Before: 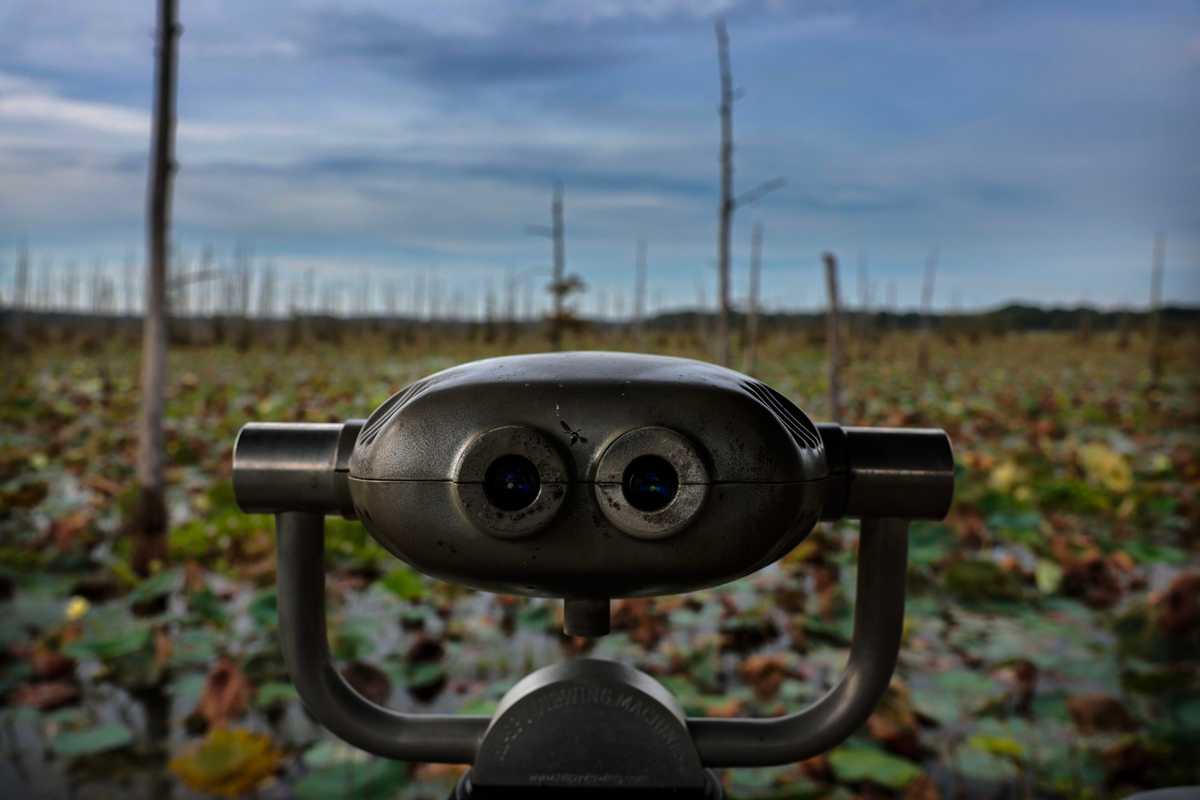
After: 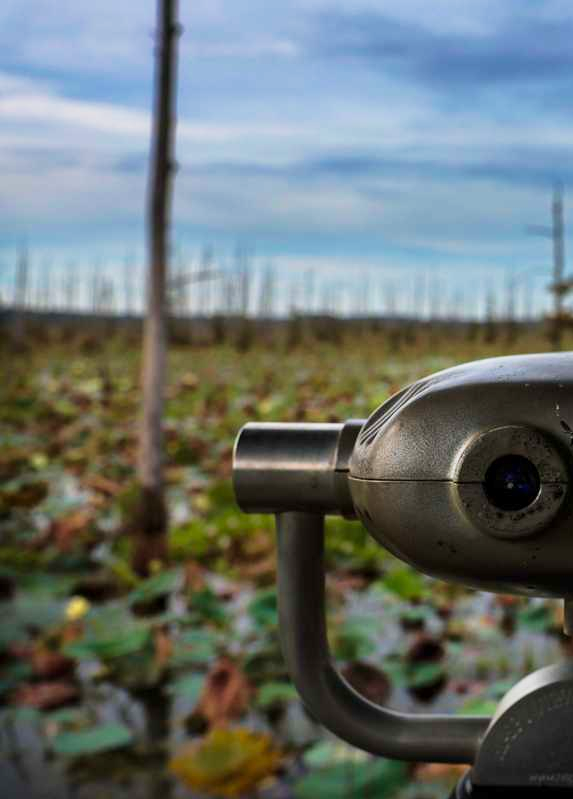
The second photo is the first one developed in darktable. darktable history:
base curve: curves: ch0 [(0, 0) (0.088, 0.125) (0.176, 0.251) (0.354, 0.501) (0.613, 0.749) (1, 0.877)], preserve colors none
crop and rotate: left 0.012%, top 0%, right 52.228%
velvia: on, module defaults
